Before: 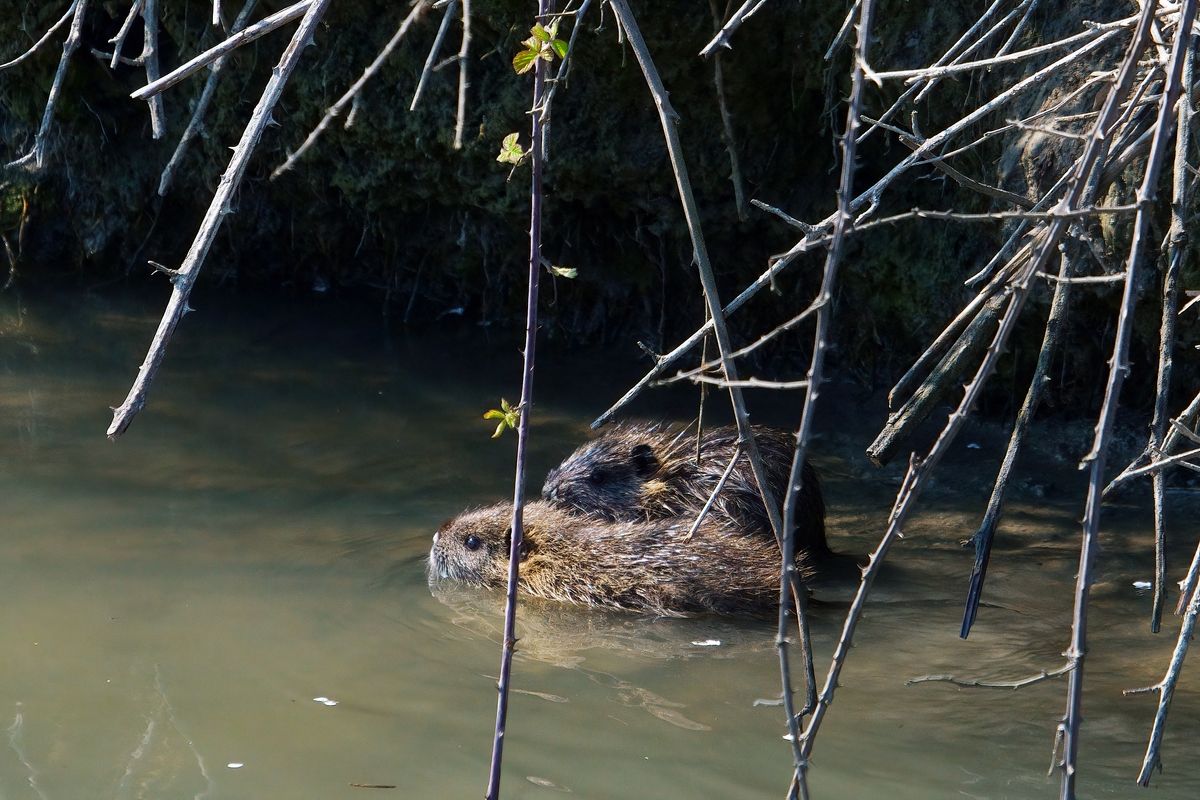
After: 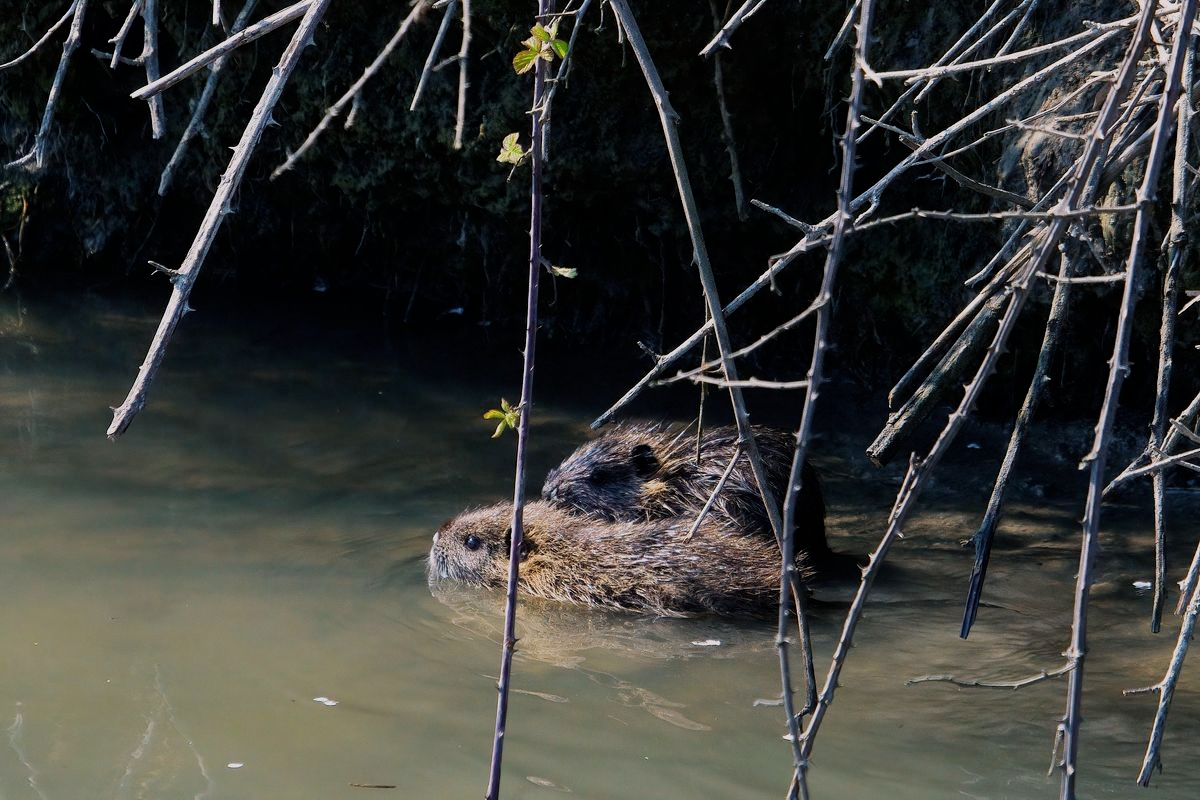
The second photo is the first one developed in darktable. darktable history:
filmic rgb: white relative exposure 3.8 EV, hardness 4.35
color balance rgb: shadows lift › chroma 1.41%, shadows lift › hue 260°, power › chroma 0.5%, power › hue 260°, highlights gain › chroma 1%, highlights gain › hue 27°, saturation formula JzAzBz (2021)
